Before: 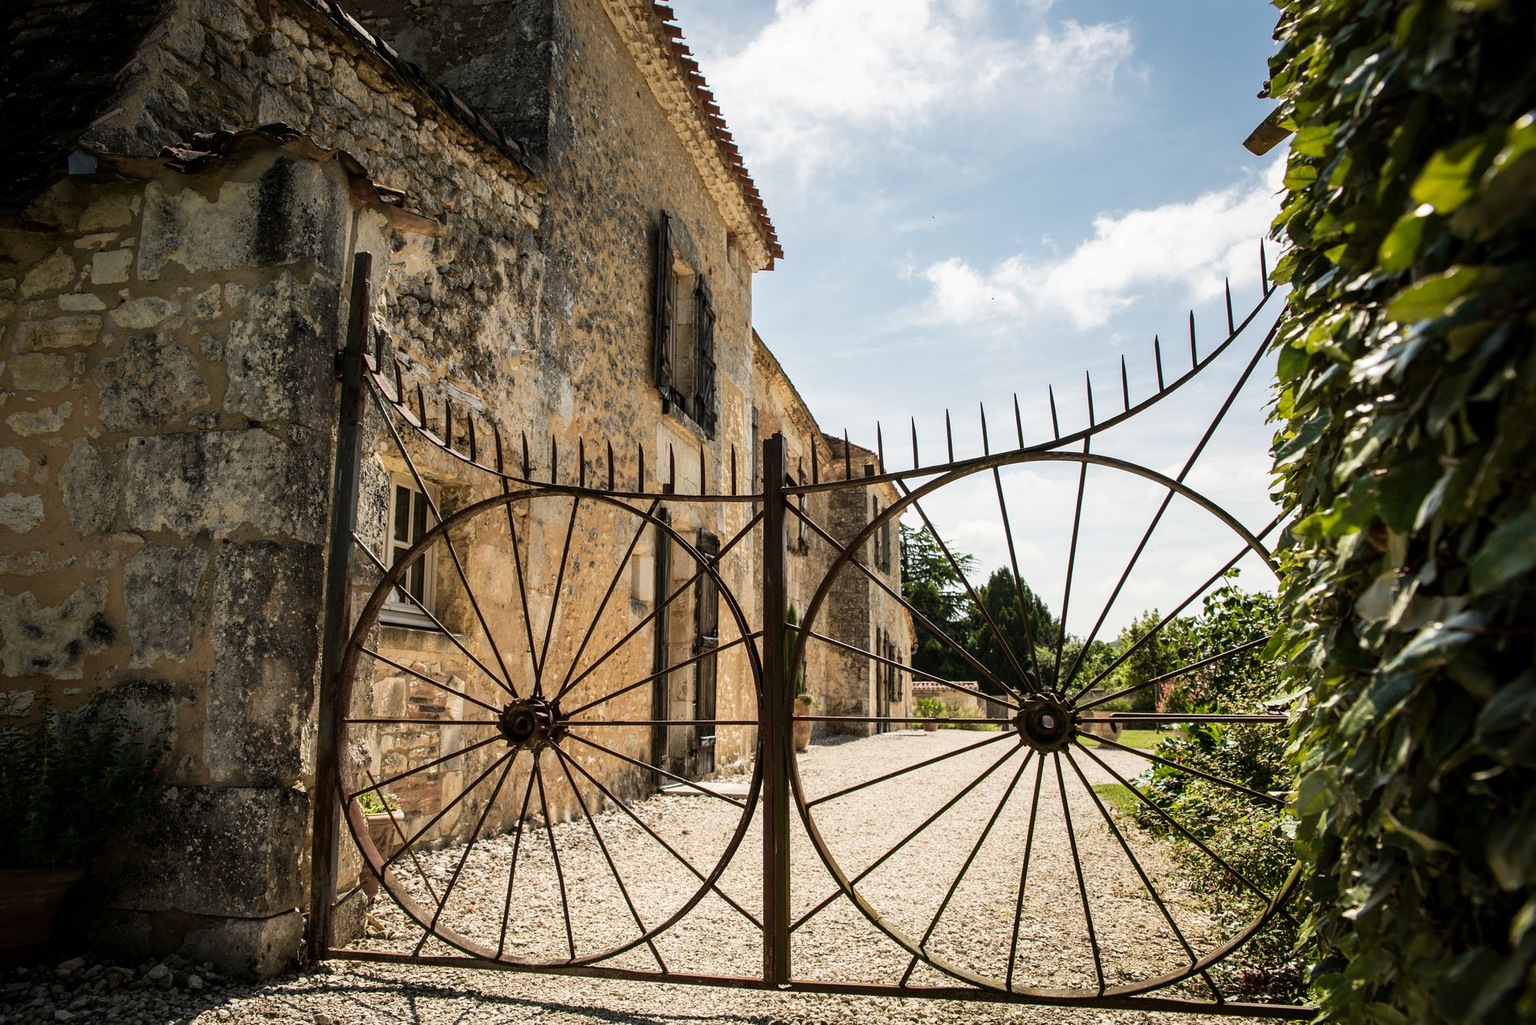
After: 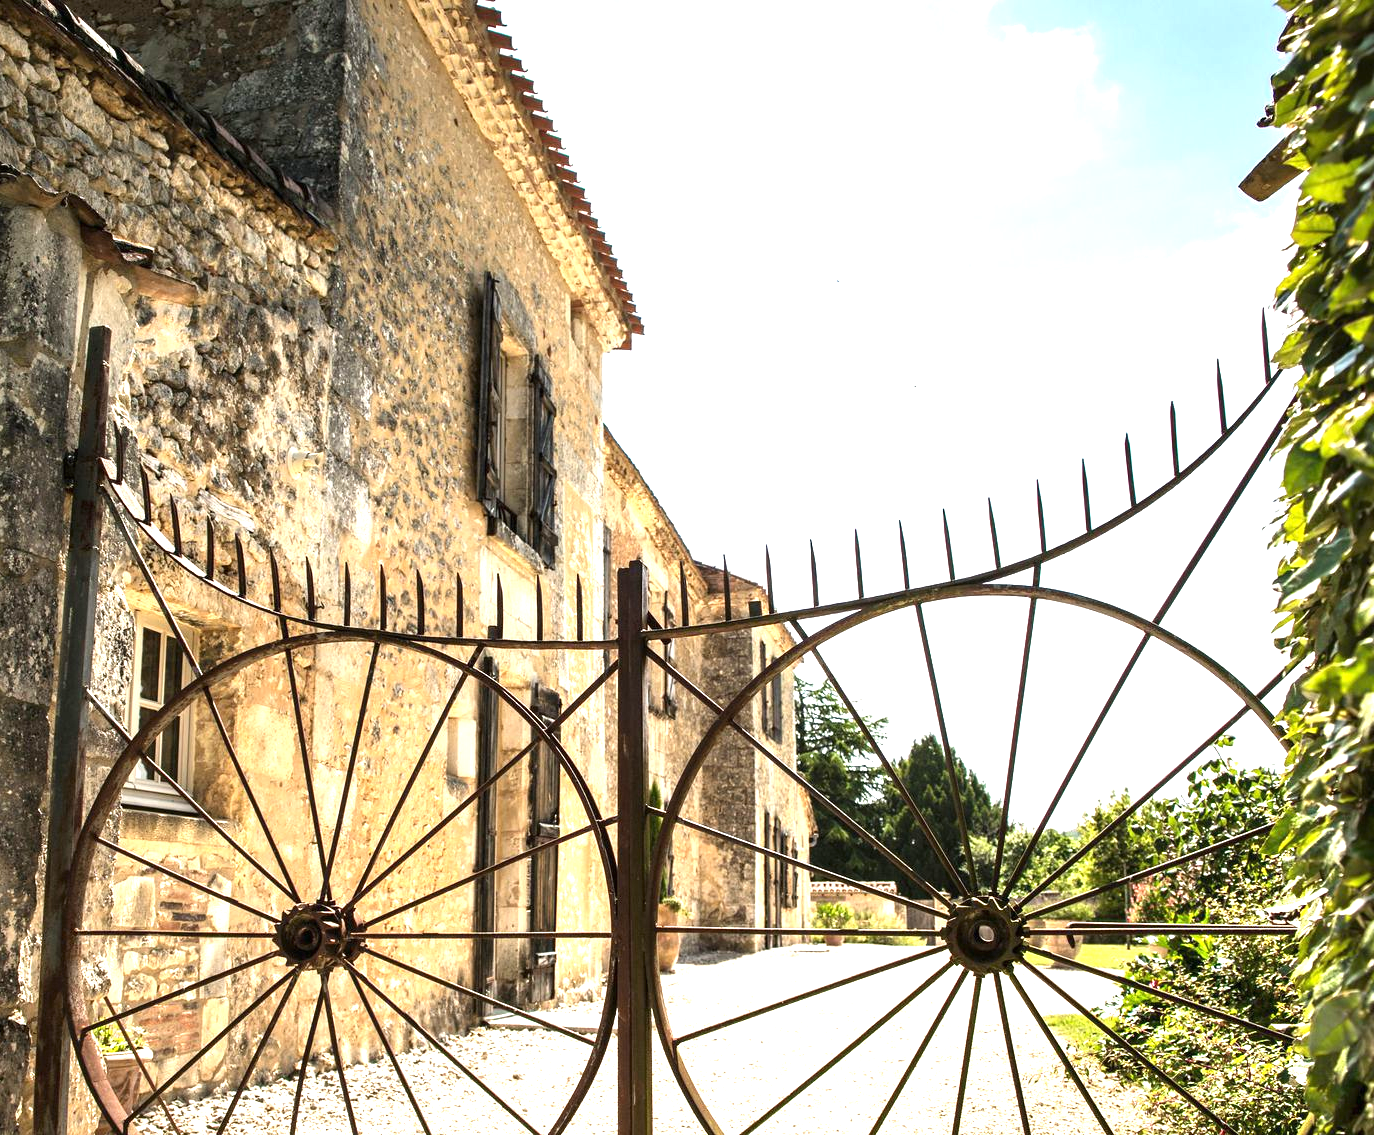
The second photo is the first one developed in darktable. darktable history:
crop: left 18.648%, right 12.223%, bottom 14.336%
exposure: black level correction 0, exposure 1.386 EV, compensate highlight preservation false
